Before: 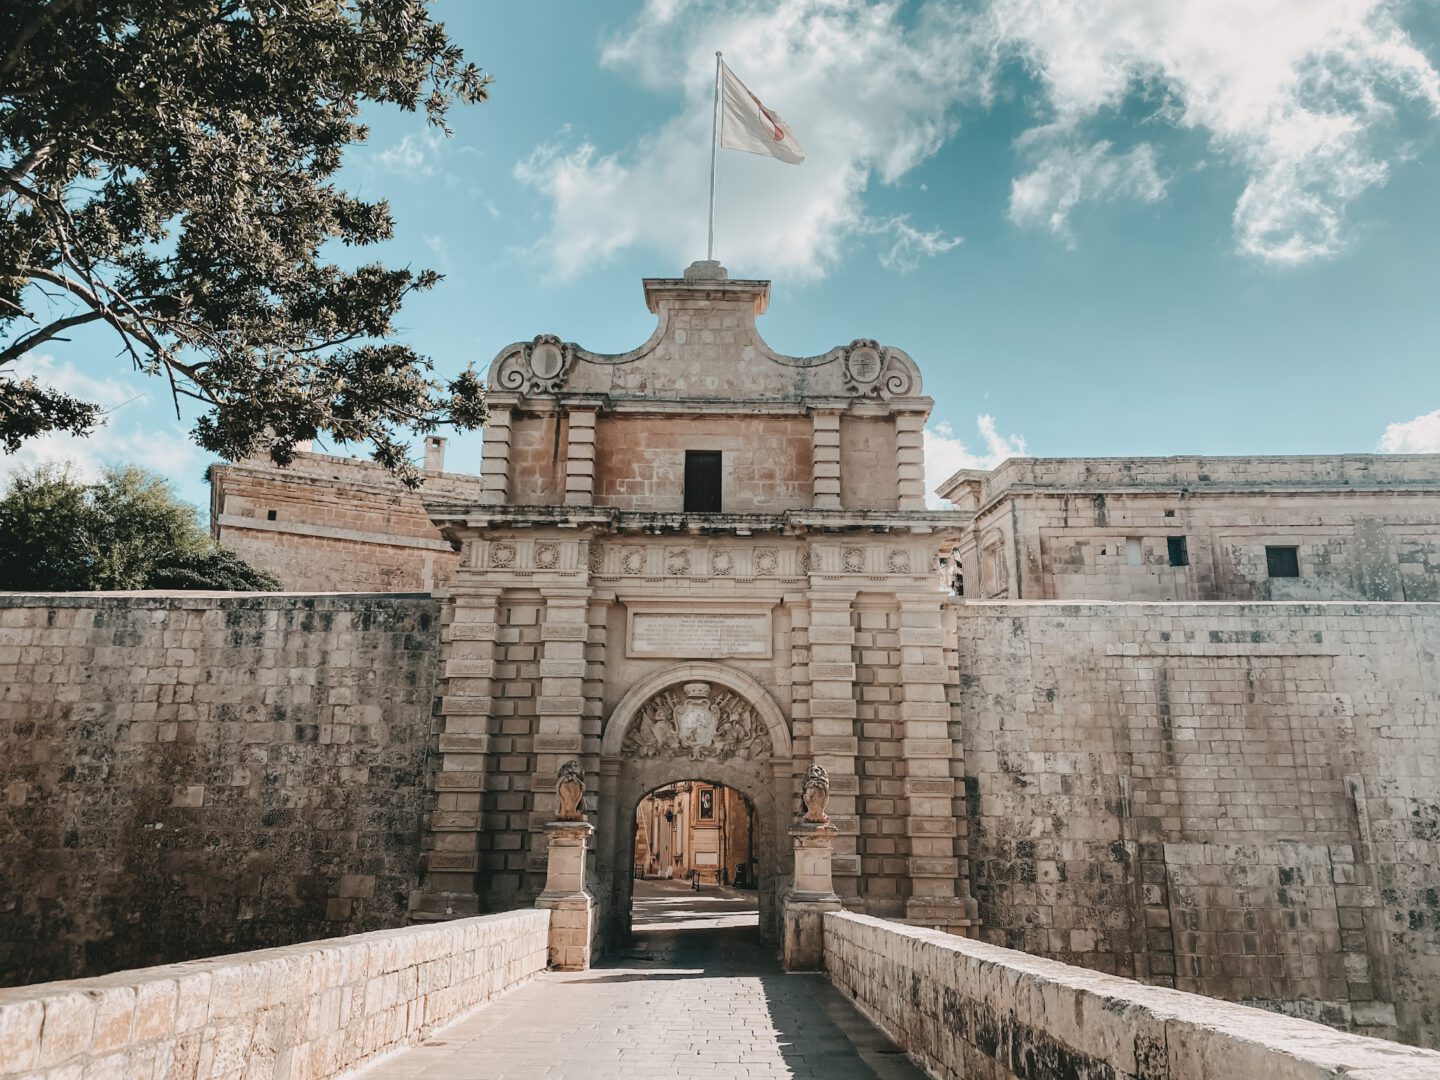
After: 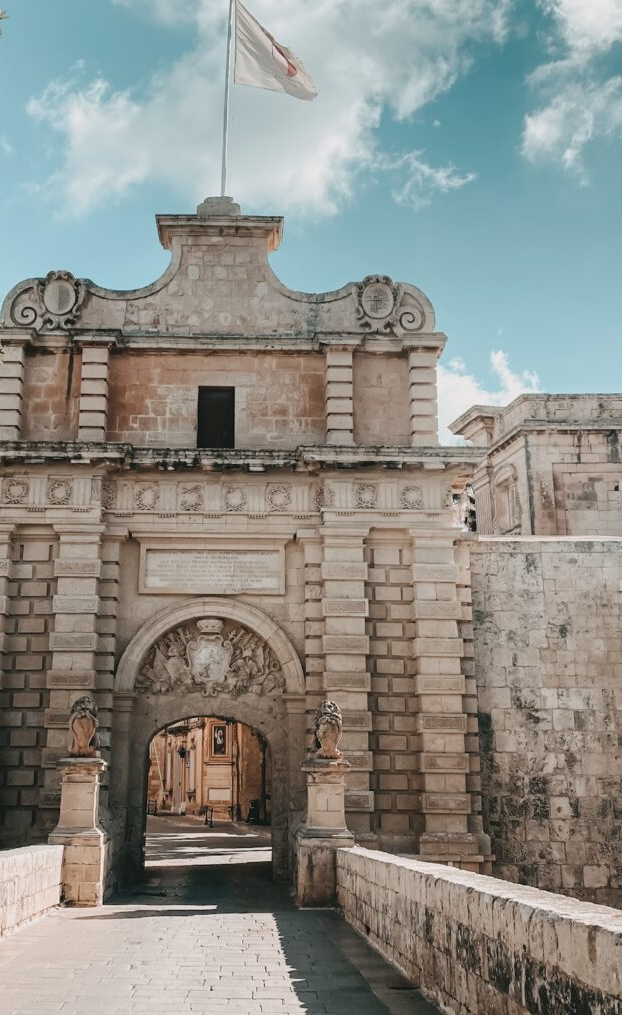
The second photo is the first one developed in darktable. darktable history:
crop: left 33.837%, top 5.955%, right 22.944%
